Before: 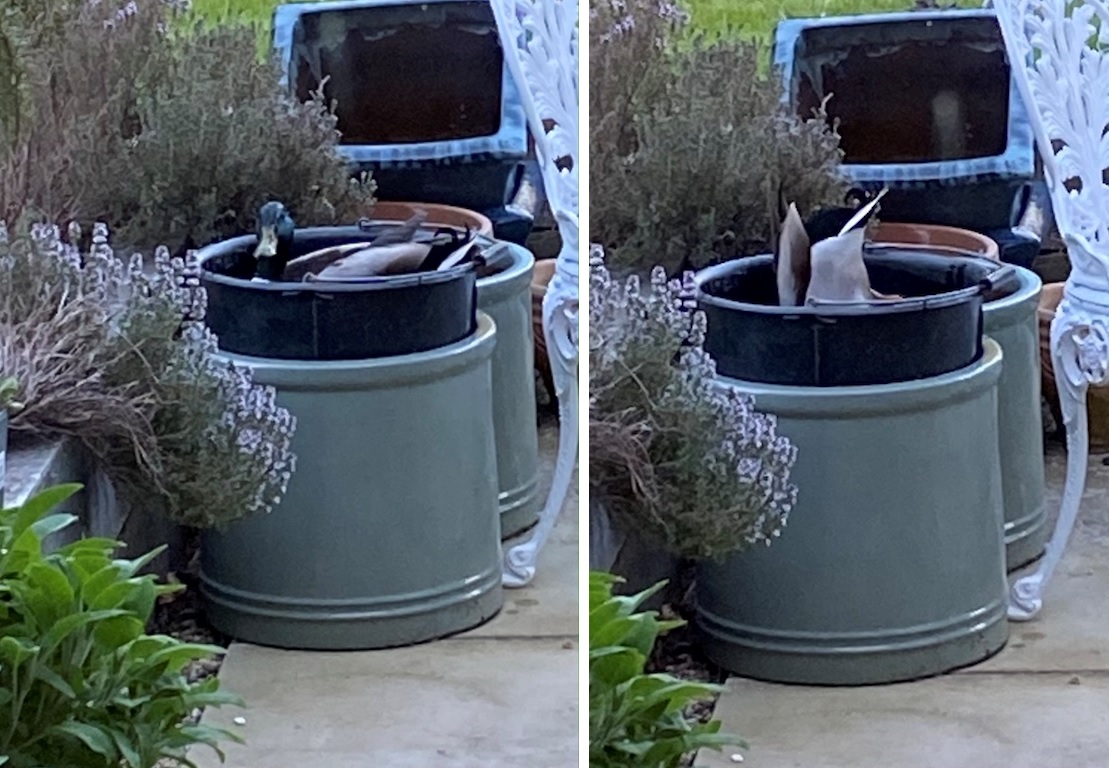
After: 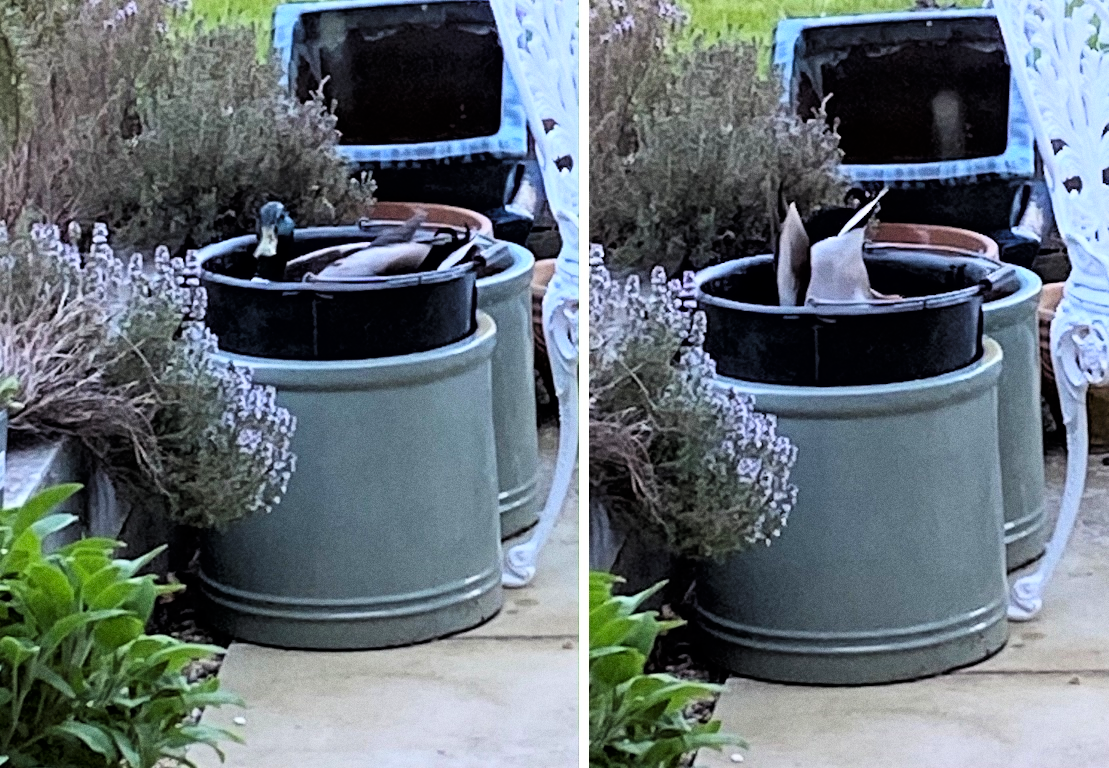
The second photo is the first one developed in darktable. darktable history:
grain: on, module defaults
tone curve: curves: ch0 [(0, 0) (0.082, 0.02) (0.129, 0.078) (0.275, 0.301) (0.67, 0.809) (1, 1)], color space Lab, linked channels, preserve colors none
